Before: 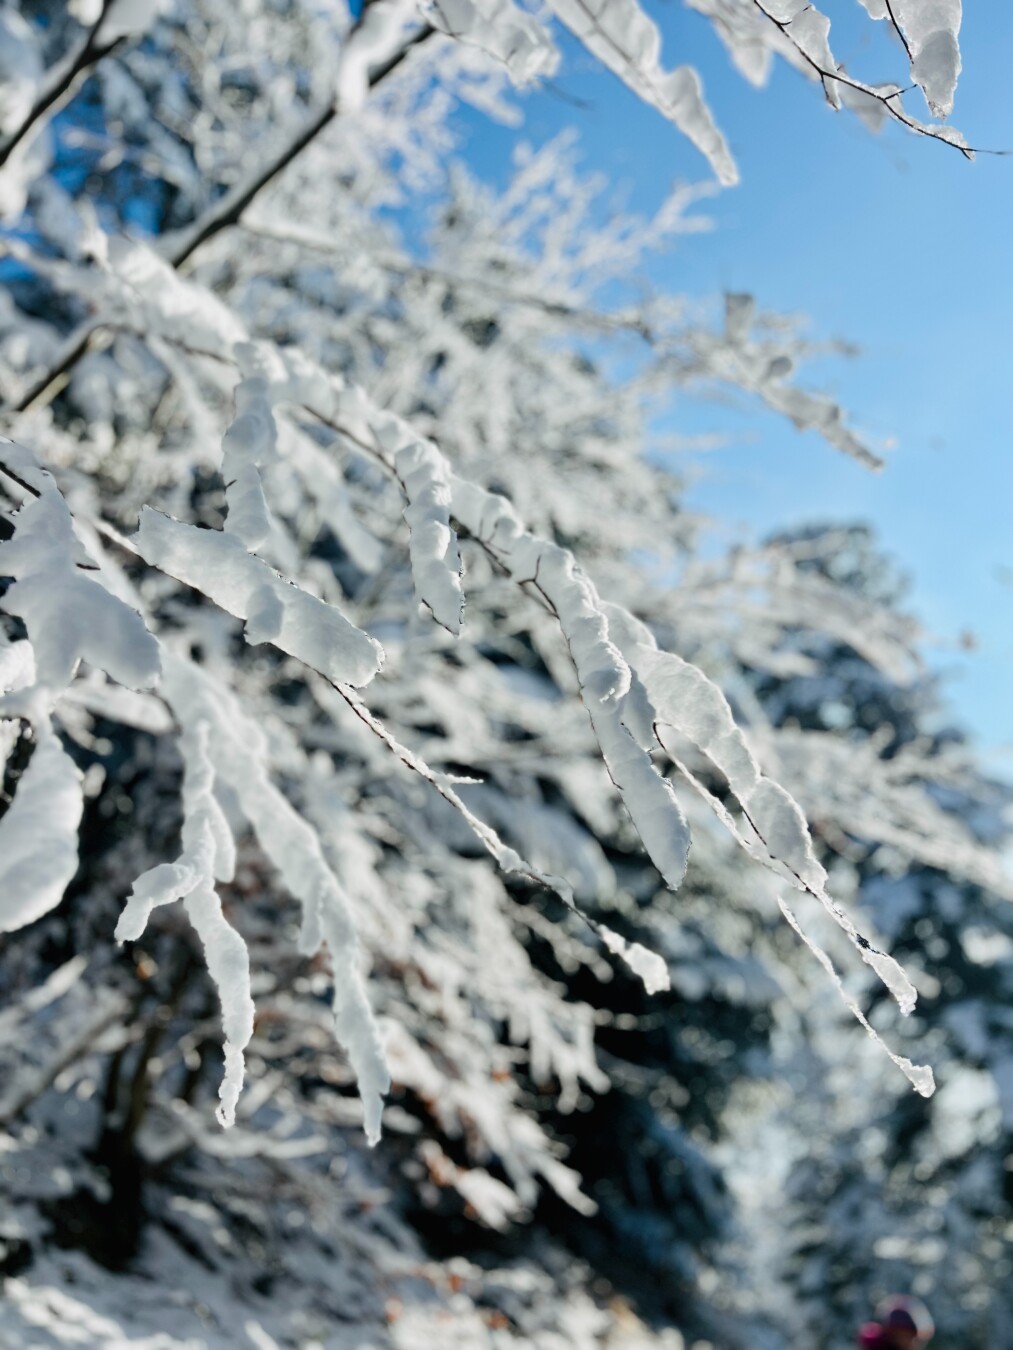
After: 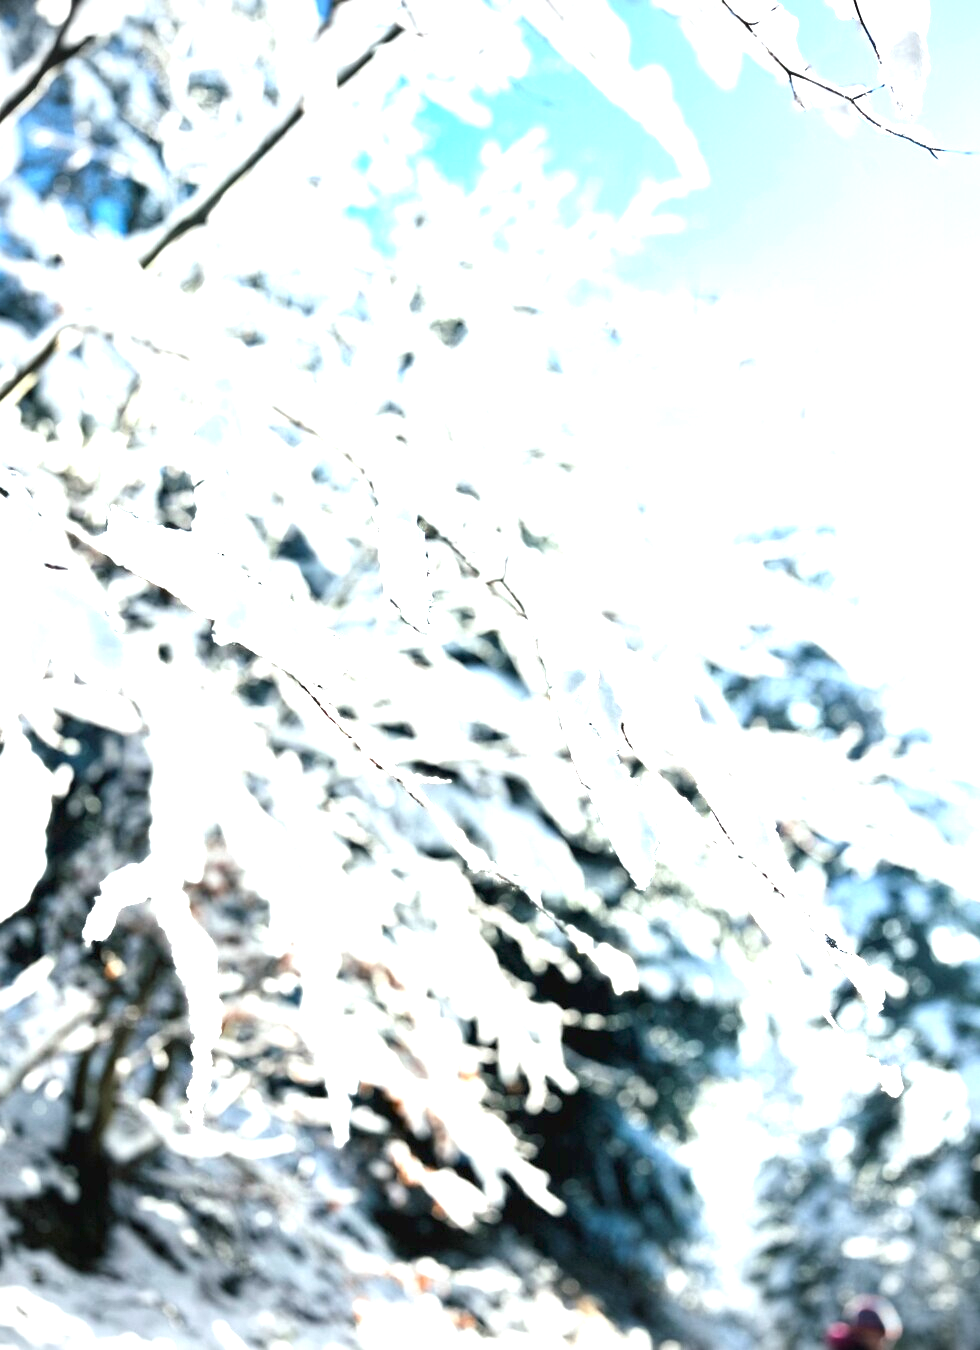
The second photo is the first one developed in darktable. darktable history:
crop and rotate: left 3.238%
exposure: exposure 2 EV, compensate highlight preservation false
vignetting: fall-off radius 60.92%
